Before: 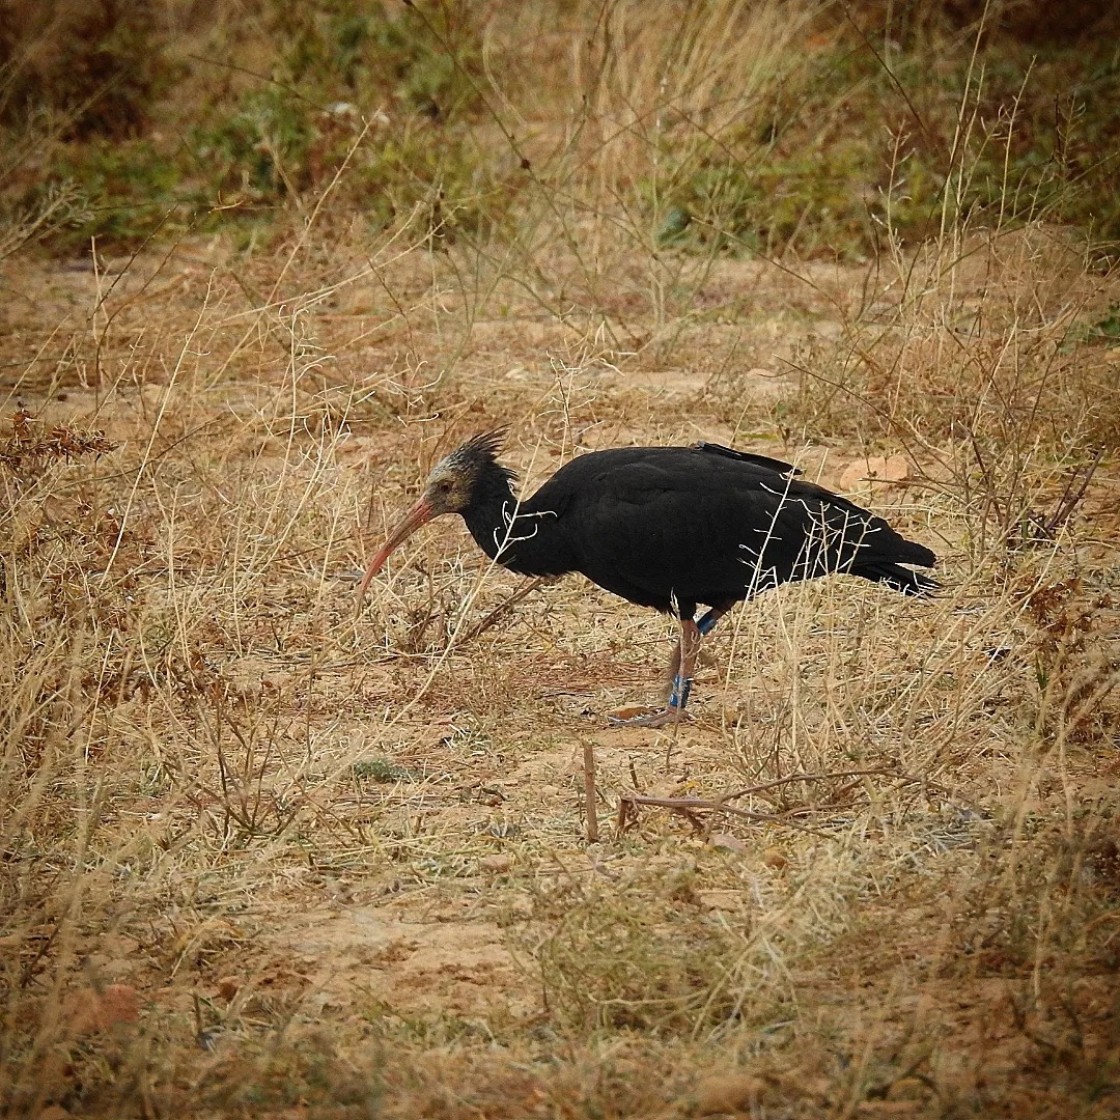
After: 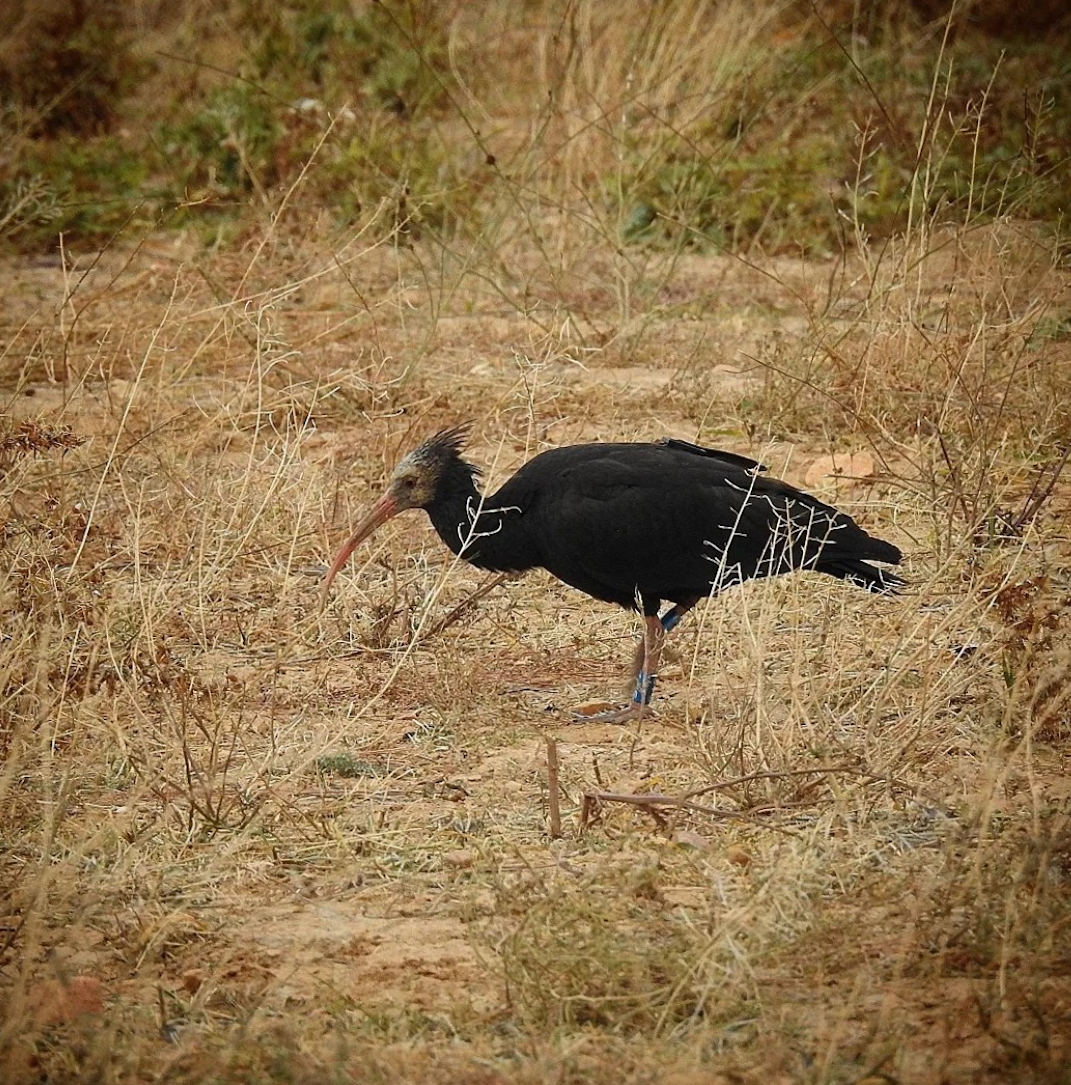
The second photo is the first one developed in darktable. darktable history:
rotate and perspective: rotation 0.192°, lens shift (horizontal) -0.015, crop left 0.005, crop right 0.996, crop top 0.006, crop bottom 0.99
crop and rotate: left 2.536%, right 1.107%, bottom 2.246%
